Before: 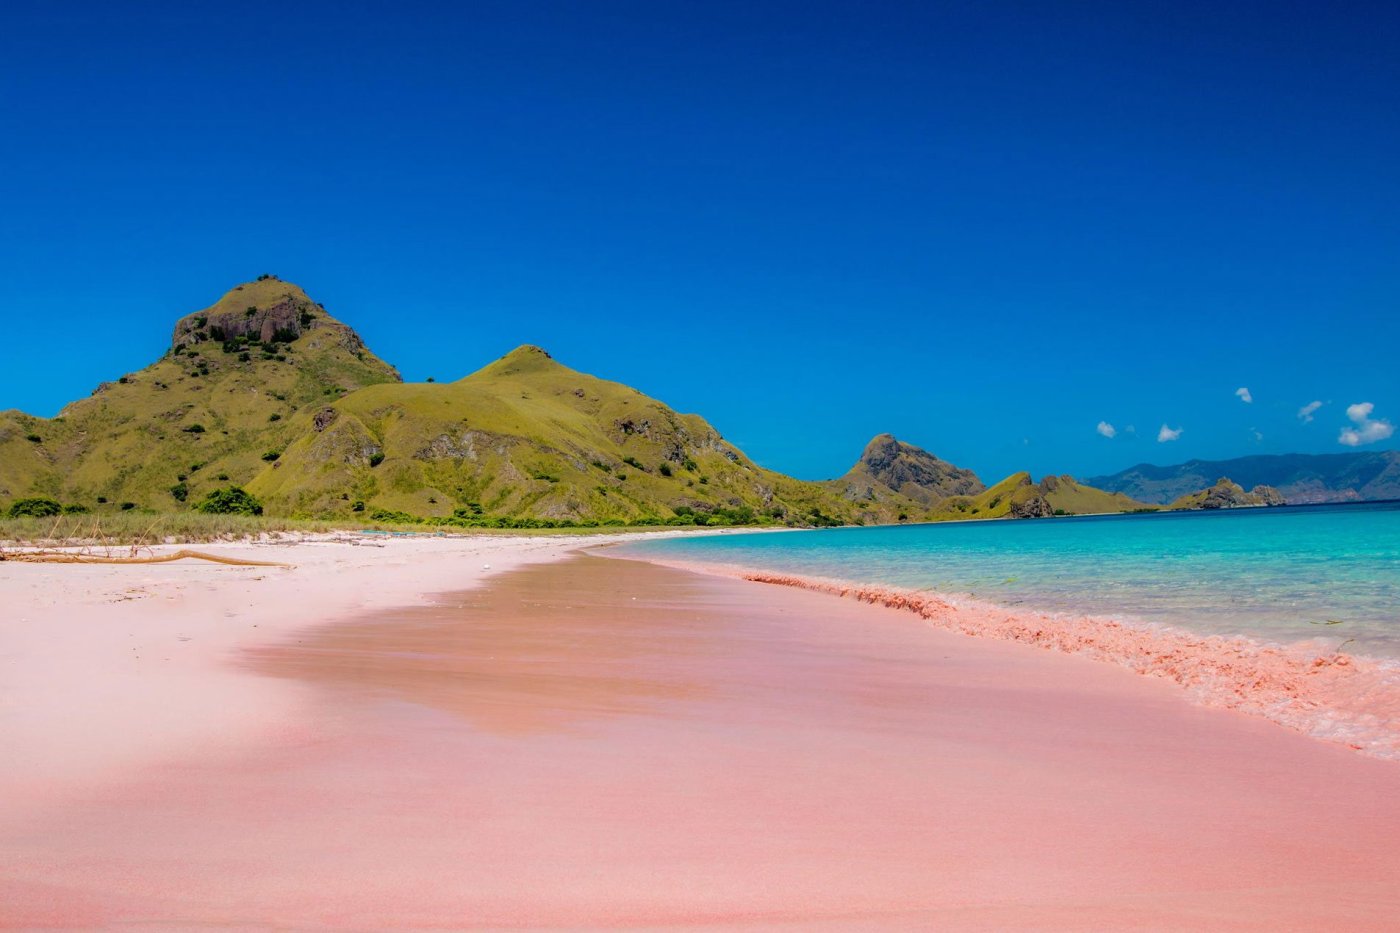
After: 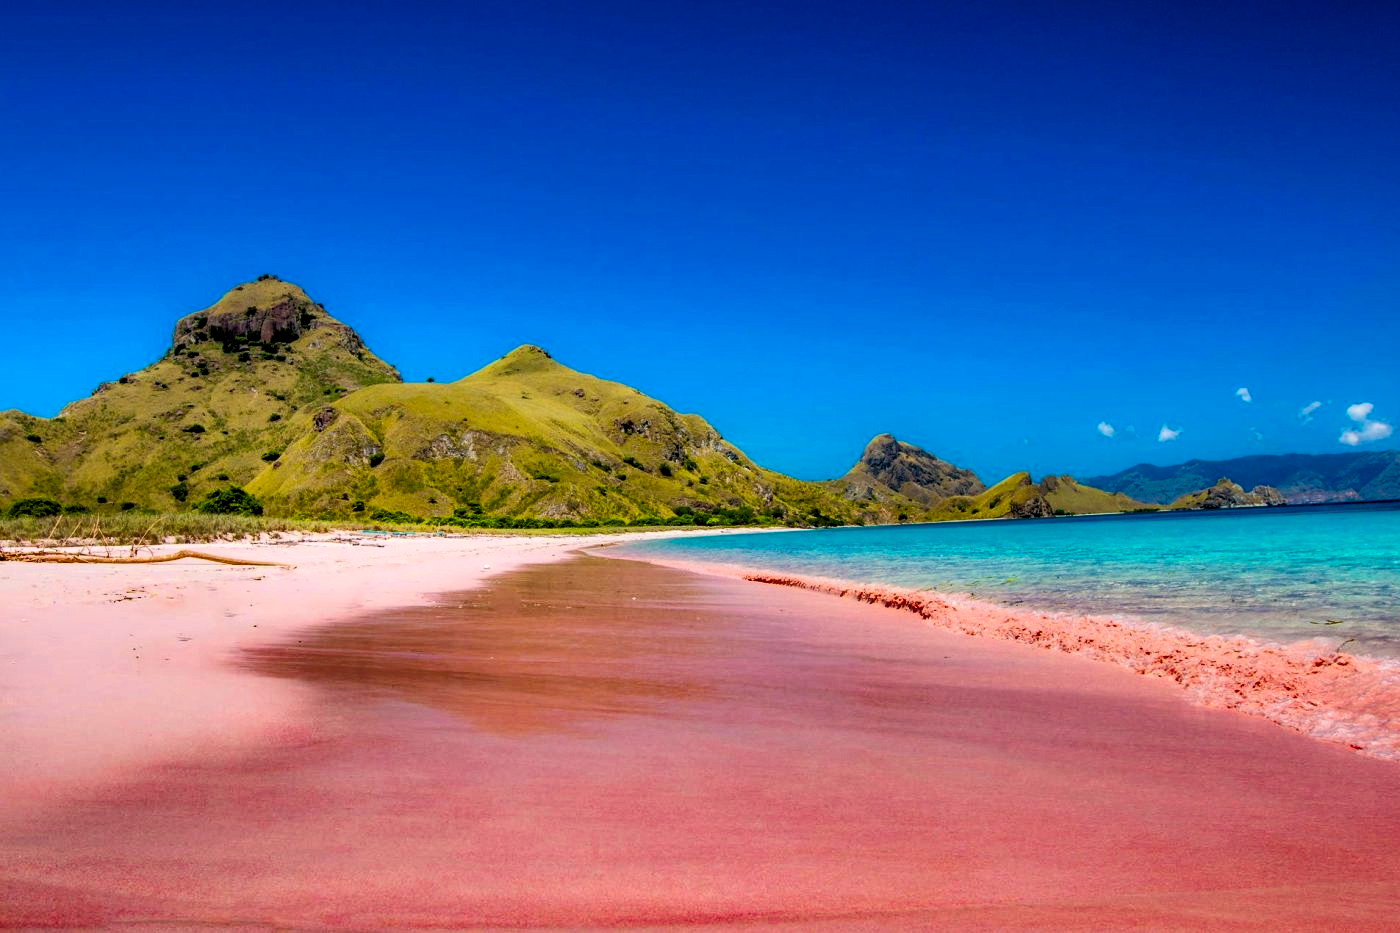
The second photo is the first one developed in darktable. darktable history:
color zones: curves: ch0 [(0, 0.613) (0.01, 0.613) (0.245, 0.448) (0.498, 0.529) (0.642, 0.665) (0.879, 0.777) (0.99, 0.613)]; ch1 [(0, 0) (0.143, 0) (0.286, 0) (0.429, 0) (0.571, 0) (0.714, 0) (0.857, 0)], mix -121.96%
shadows and highlights: shadows 20.91, highlights -82.73, soften with gaussian
contrast brightness saturation: contrast 0.28
rgb levels: levels [[0.013, 0.434, 0.89], [0, 0.5, 1], [0, 0.5, 1]]
